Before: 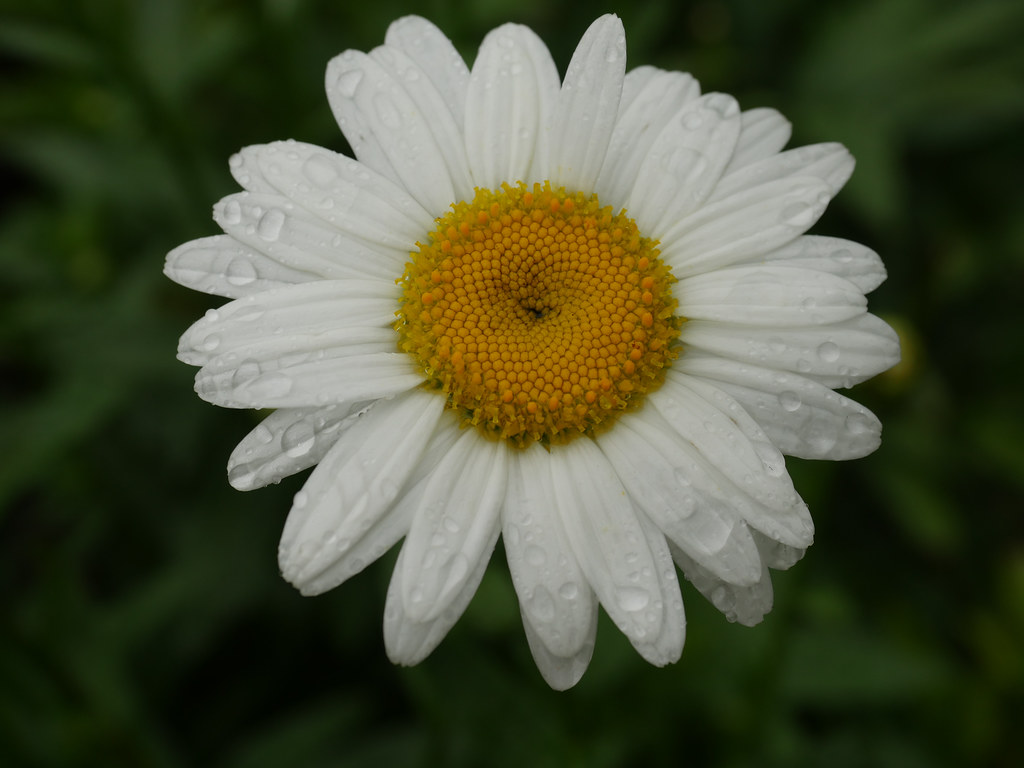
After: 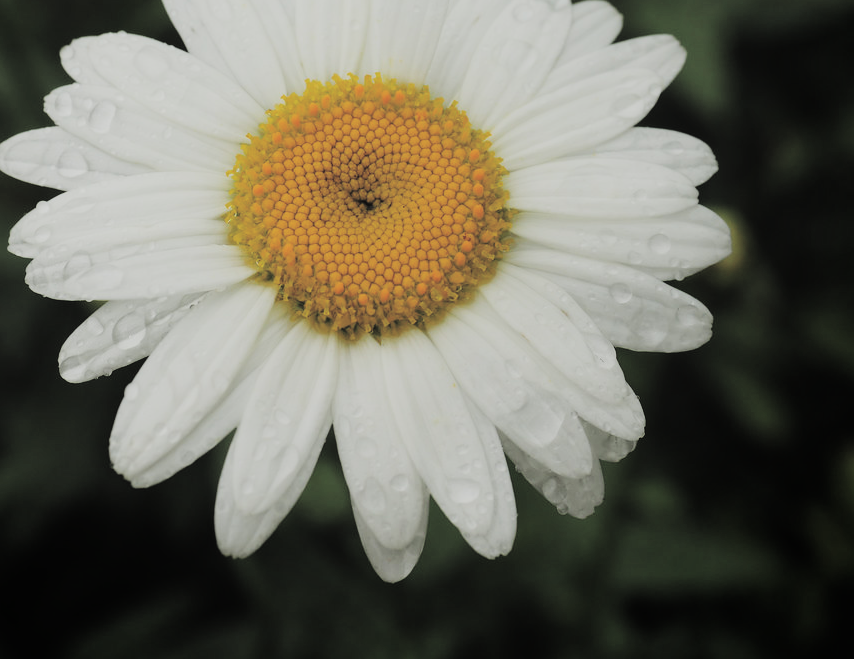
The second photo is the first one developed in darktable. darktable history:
tone equalizer: -8 EV -0.779 EV, -7 EV -0.697 EV, -6 EV -0.594 EV, -5 EV -0.424 EV, -3 EV 0.401 EV, -2 EV 0.6 EV, -1 EV 0.688 EV, +0 EV 0.719 EV, smoothing diameter 24.82%, edges refinement/feathering 14.62, preserve details guided filter
filmic rgb: black relative exposure -3.07 EV, white relative exposure 7.01 EV, hardness 1.46, contrast 1.347
exposure: black level correction -0.028, compensate highlight preservation false
crop: left 16.511%, top 14.09%
